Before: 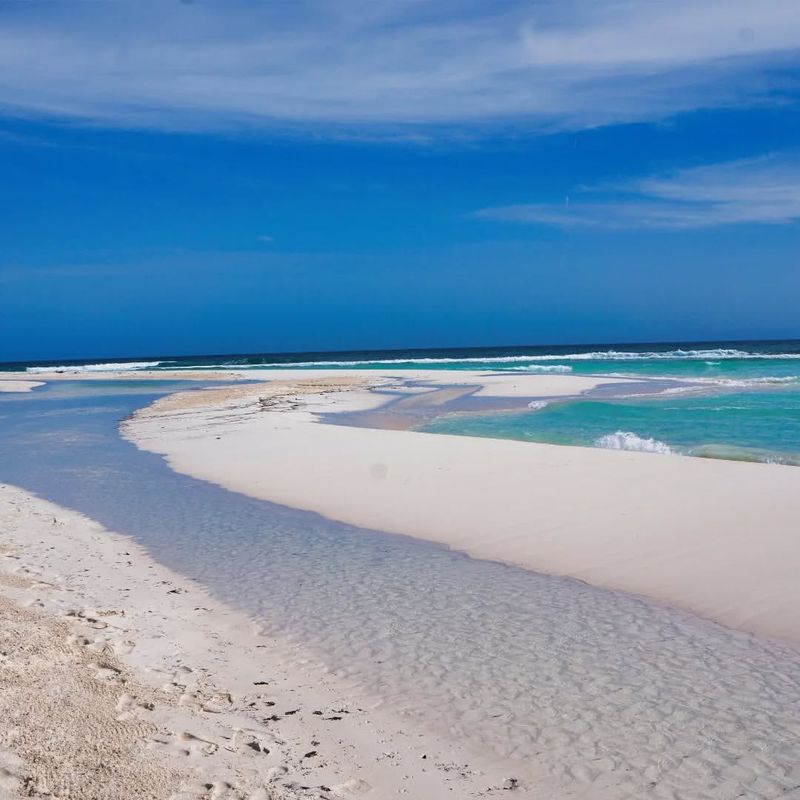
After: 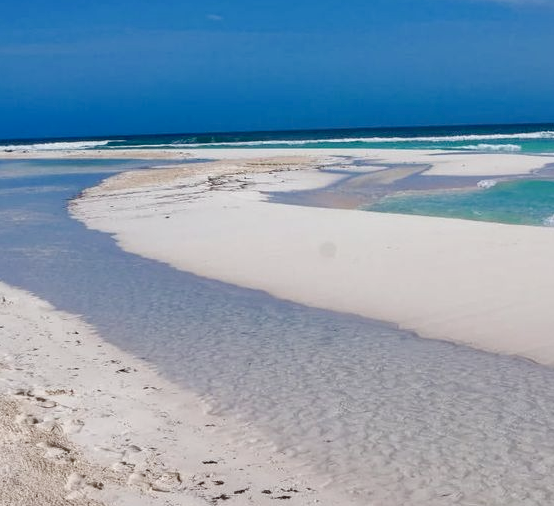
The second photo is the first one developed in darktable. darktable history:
color balance rgb: linear chroma grading › shadows -1.554%, linear chroma grading › highlights -14.319%, linear chroma grading › global chroma -9.554%, linear chroma grading › mid-tones -9.859%, perceptual saturation grading › global saturation 20%, perceptual saturation grading › highlights -24.866%, perceptual saturation grading › shadows 49.669%
crop: left 6.493%, top 27.65%, right 24.222%, bottom 9.064%
local contrast: detail 109%
